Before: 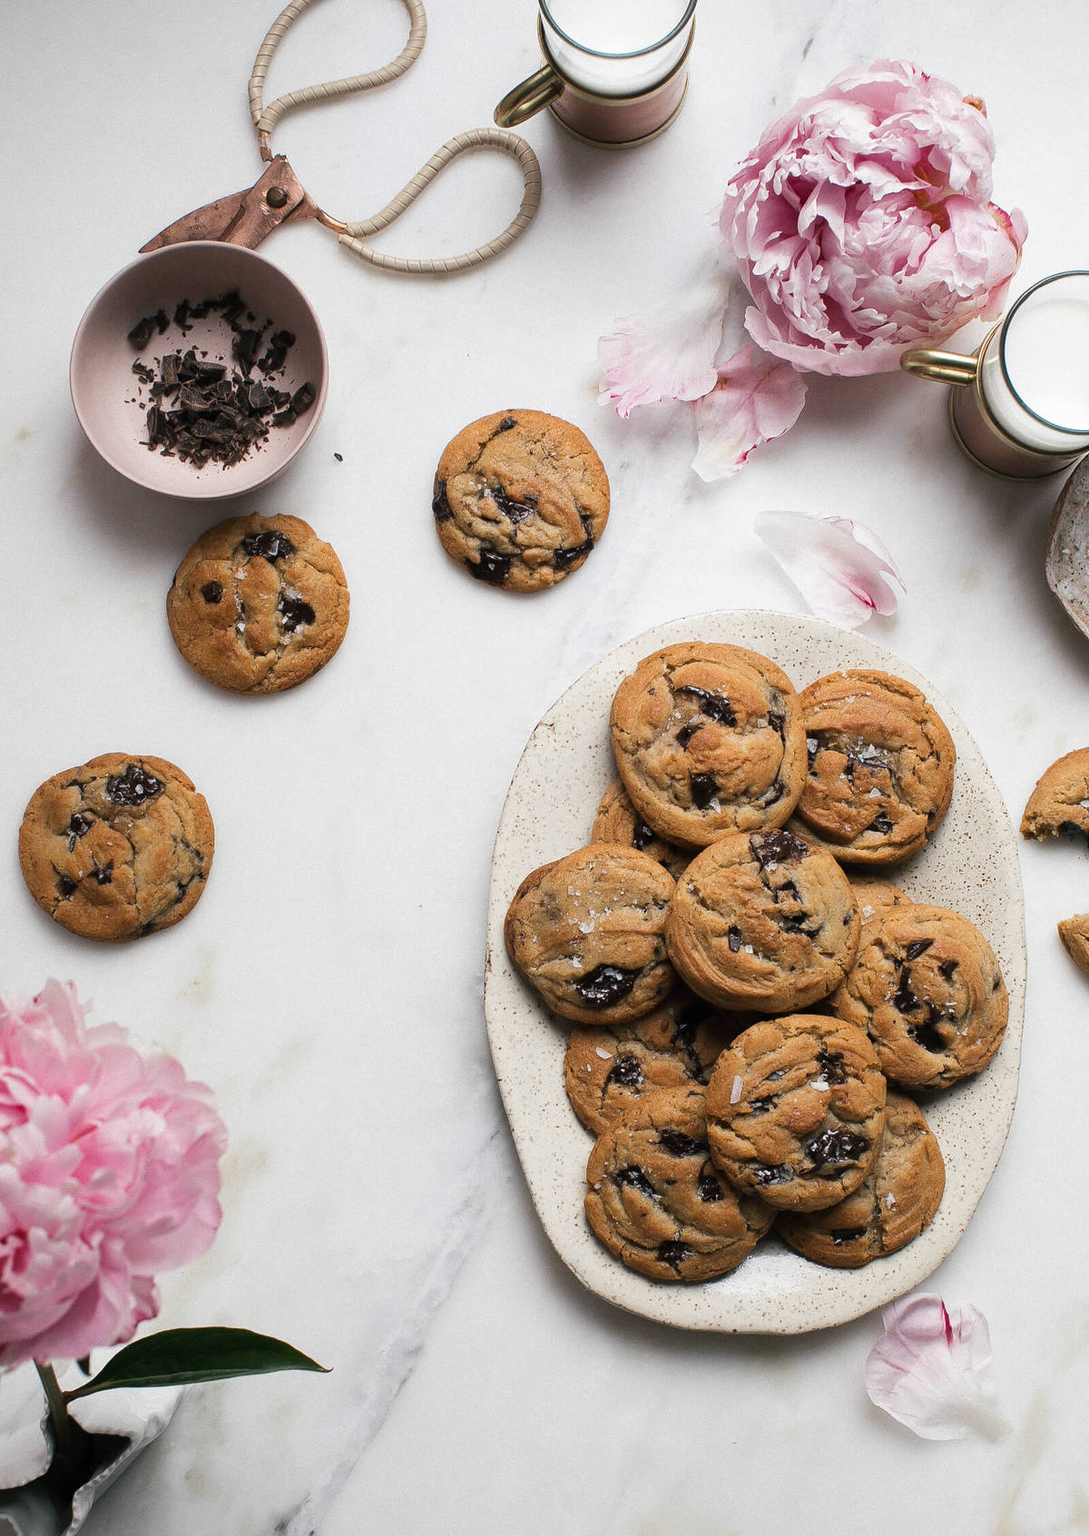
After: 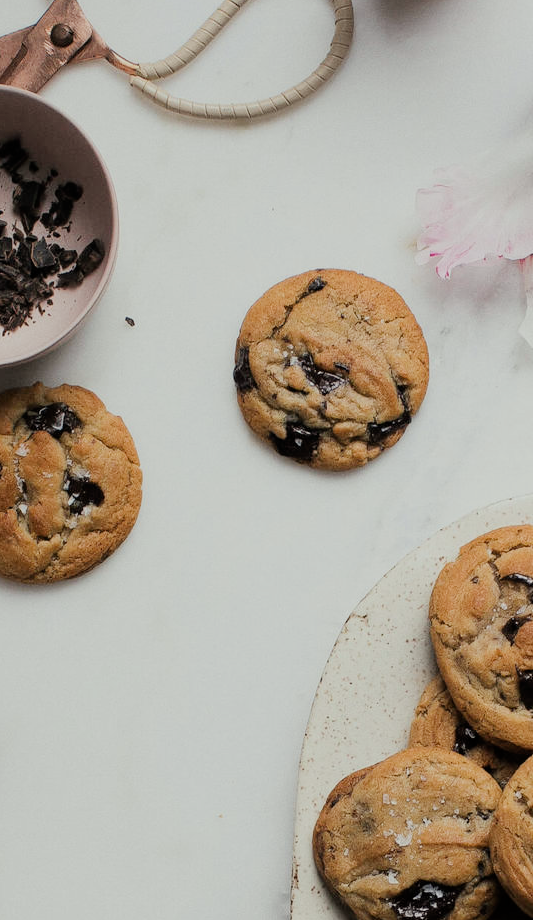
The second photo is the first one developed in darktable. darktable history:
color correction: highlights a* -2.49, highlights b* 2.51
filmic rgb: black relative exposure -16 EV, white relative exposure 6.87 EV, hardness 4.66
crop: left 20.286%, top 10.794%, right 35.281%, bottom 34.803%
